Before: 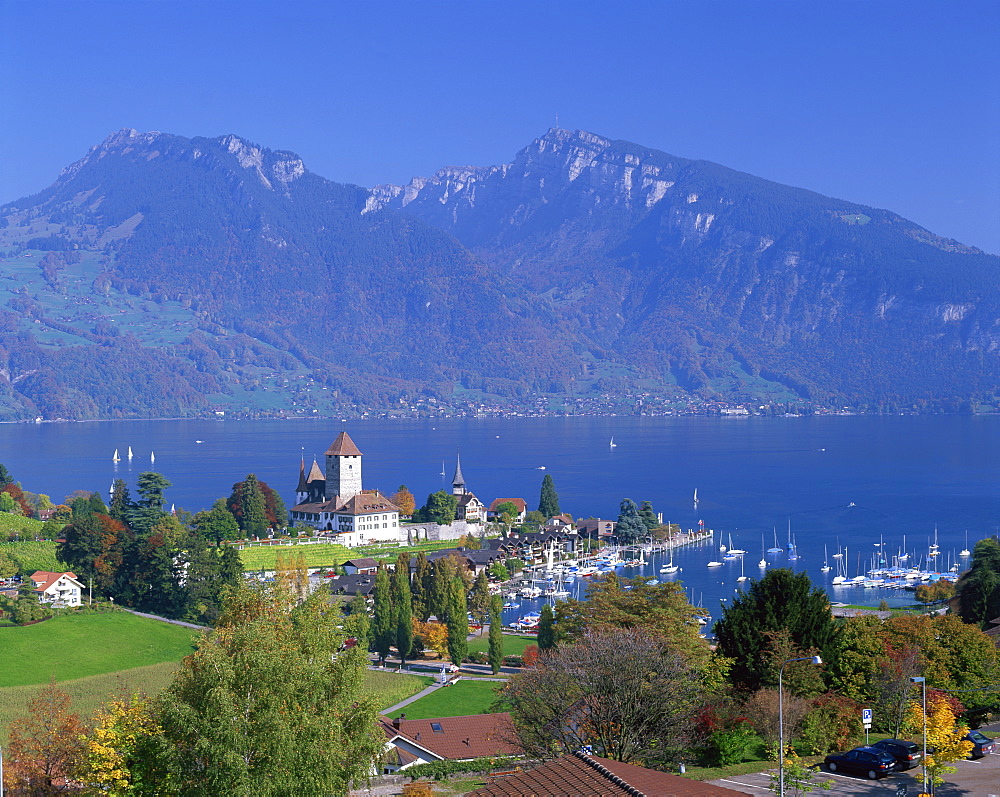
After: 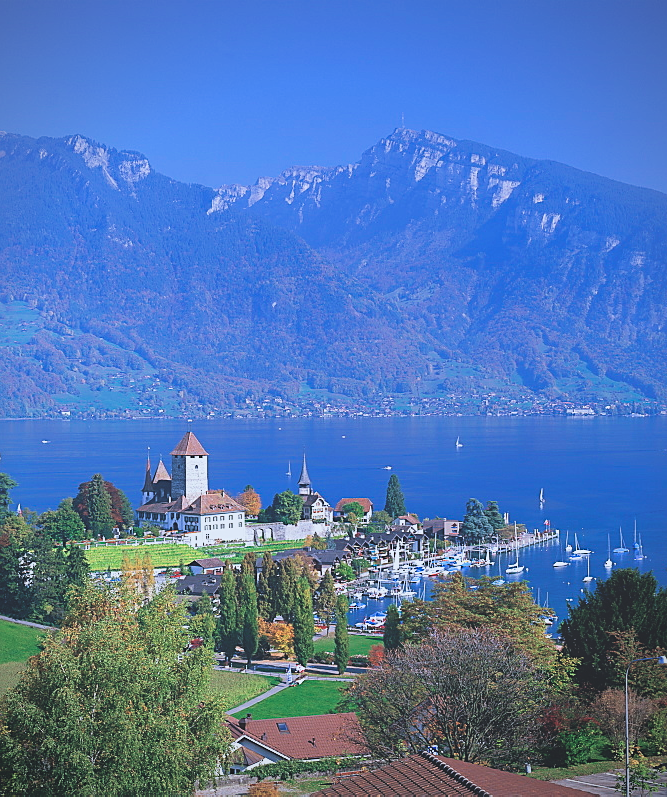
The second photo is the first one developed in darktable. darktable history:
crop: left 15.415%, right 17.829%
filmic rgb: middle gray luminance 12.77%, black relative exposure -10.11 EV, white relative exposure 3.47 EV, target black luminance 0%, hardness 5.69, latitude 45.02%, contrast 1.226, highlights saturation mix 5.11%, shadows ↔ highlights balance 27.62%
vignetting: brightness -0.426, saturation -0.192, unbound false
sharpen: radius 1.843, amount 0.393, threshold 1.649
exposure: black level correction -0.042, exposure 0.062 EV, compensate highlight preservation false
color calibration: x 0.37, y 0.382, temperature 4318.97 K
